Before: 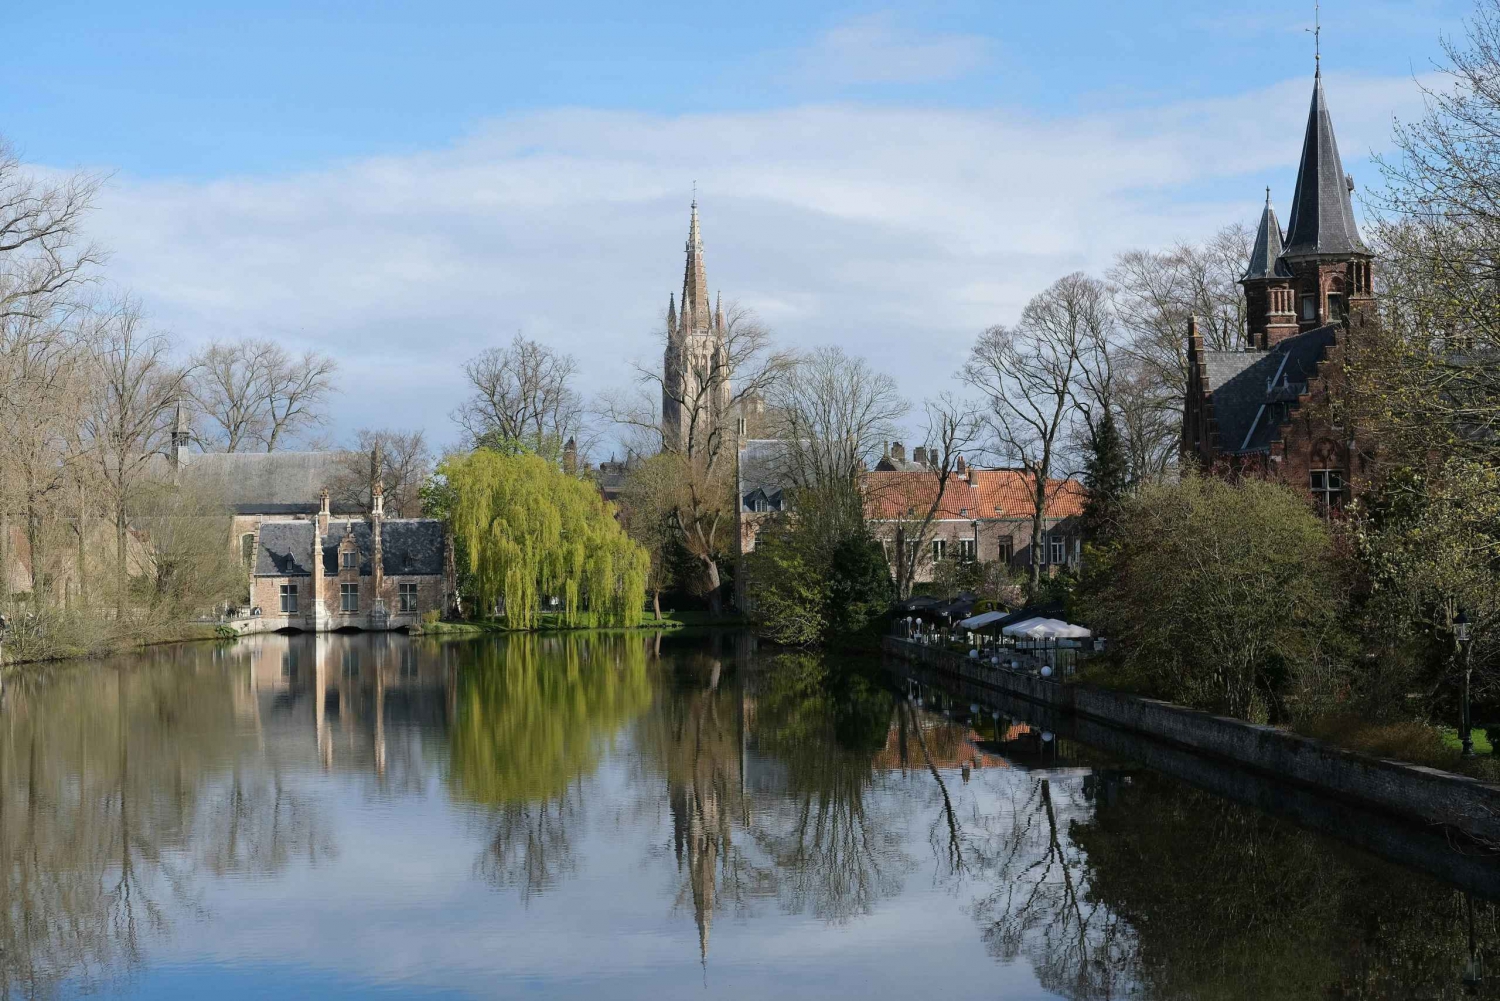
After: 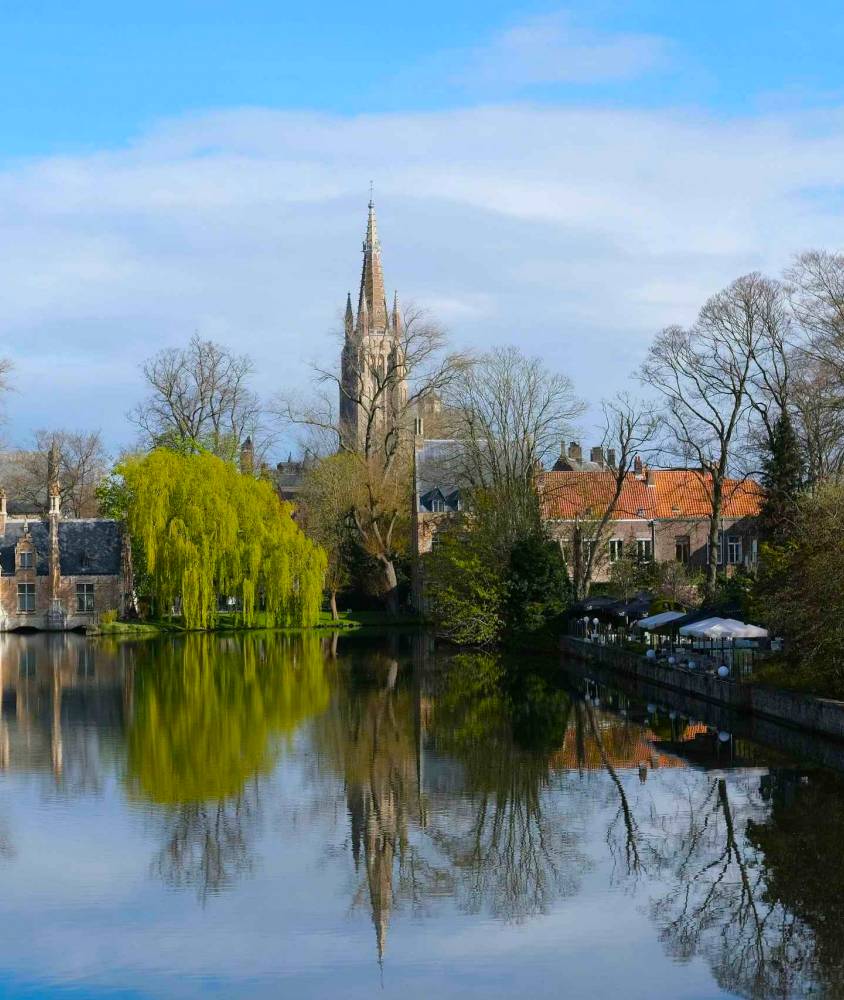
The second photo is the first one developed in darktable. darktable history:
crop: left 21.599%, right 22.077%, bottom 0.014%
color balance rgb: perceptual saturation grading › global saturation 31.013%, global vibrance 30.567%
exposure: exposure 0.014 EV, compensate highlight preservation false
